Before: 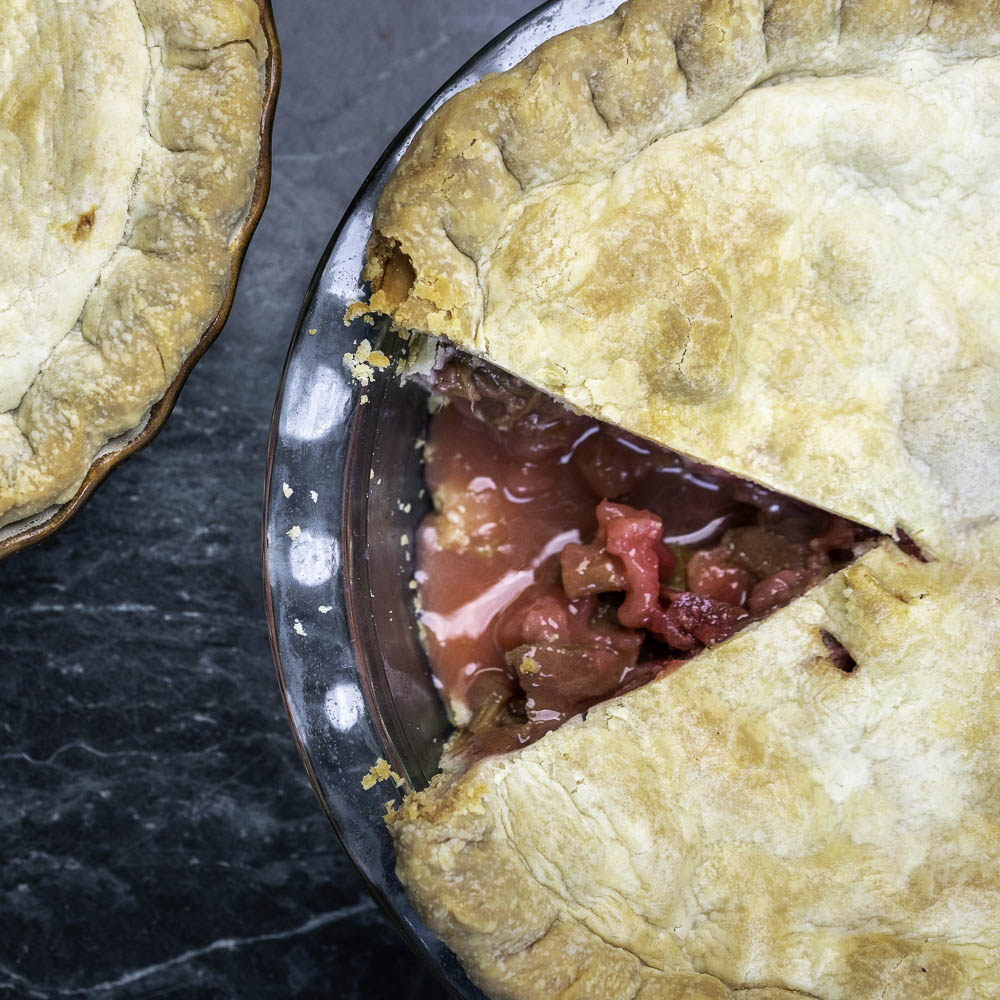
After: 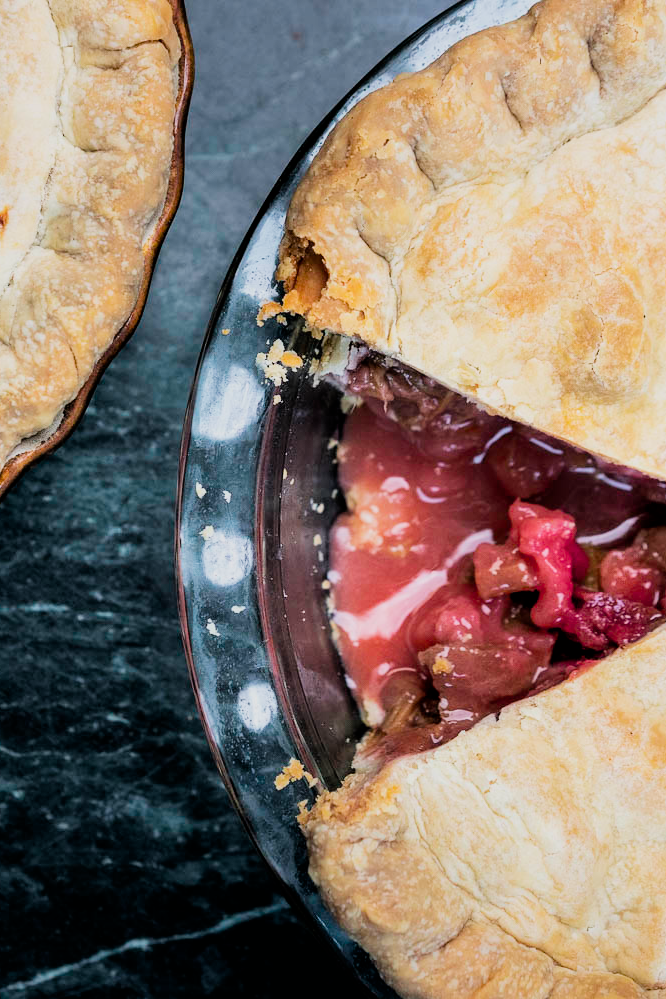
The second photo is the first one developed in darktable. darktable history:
filmic rgb: black relative exposure -5 EV, hardness 2.88, contrast 1.3, highlights saturation mix -30%
crop and rotate: left 8.786%, right 24.548%
